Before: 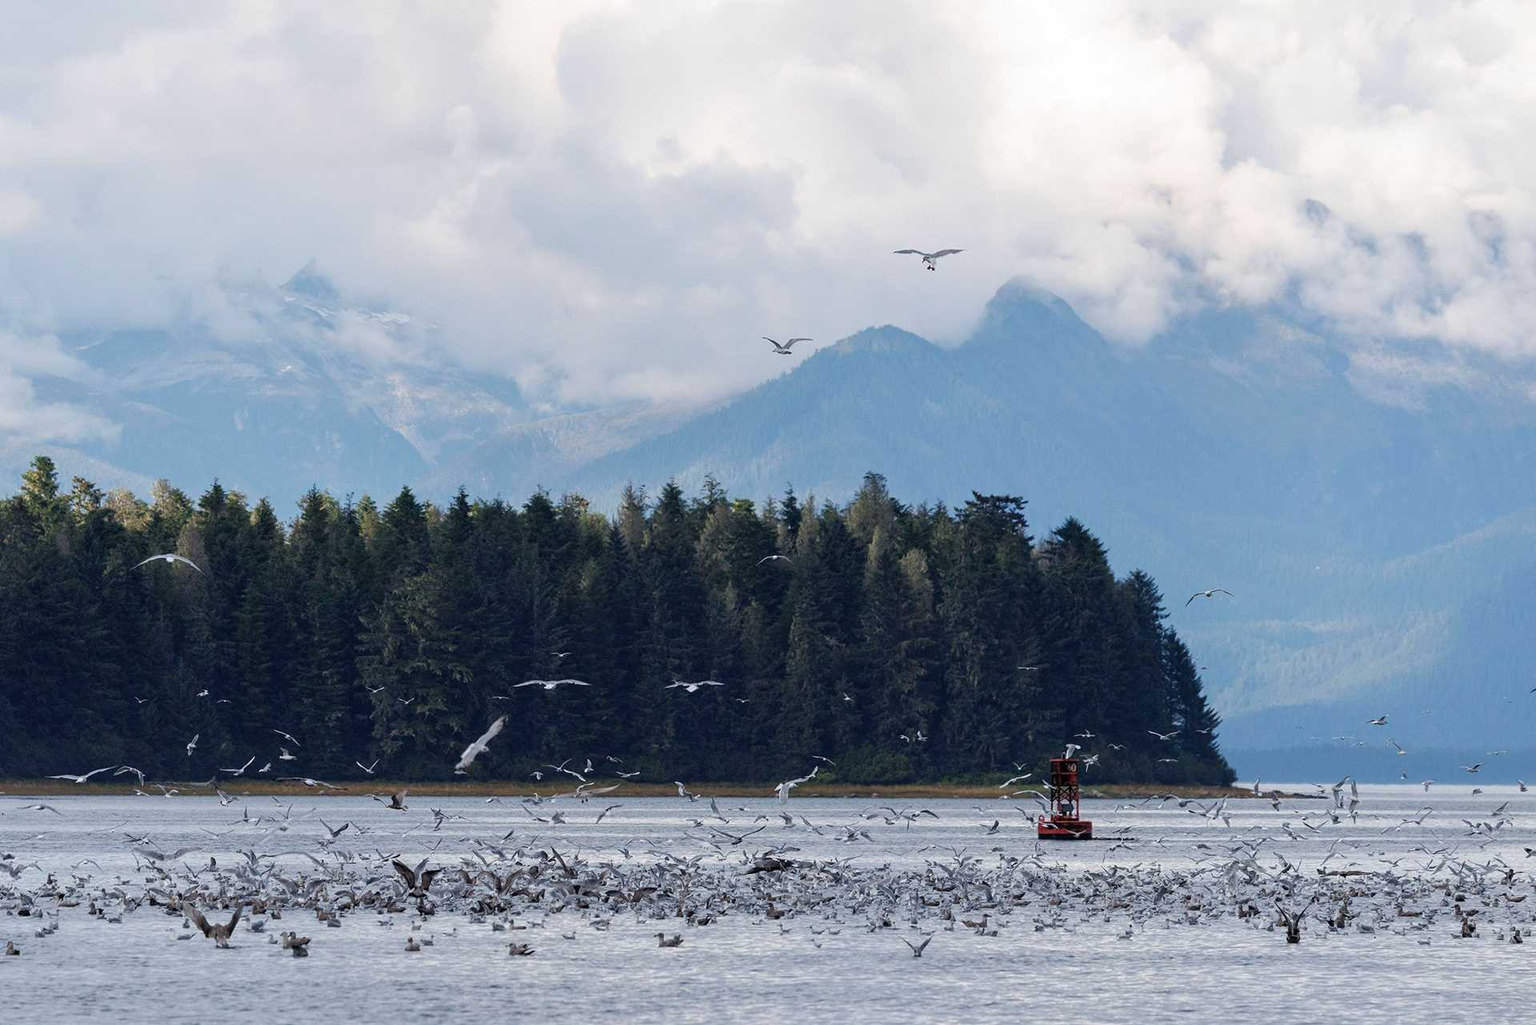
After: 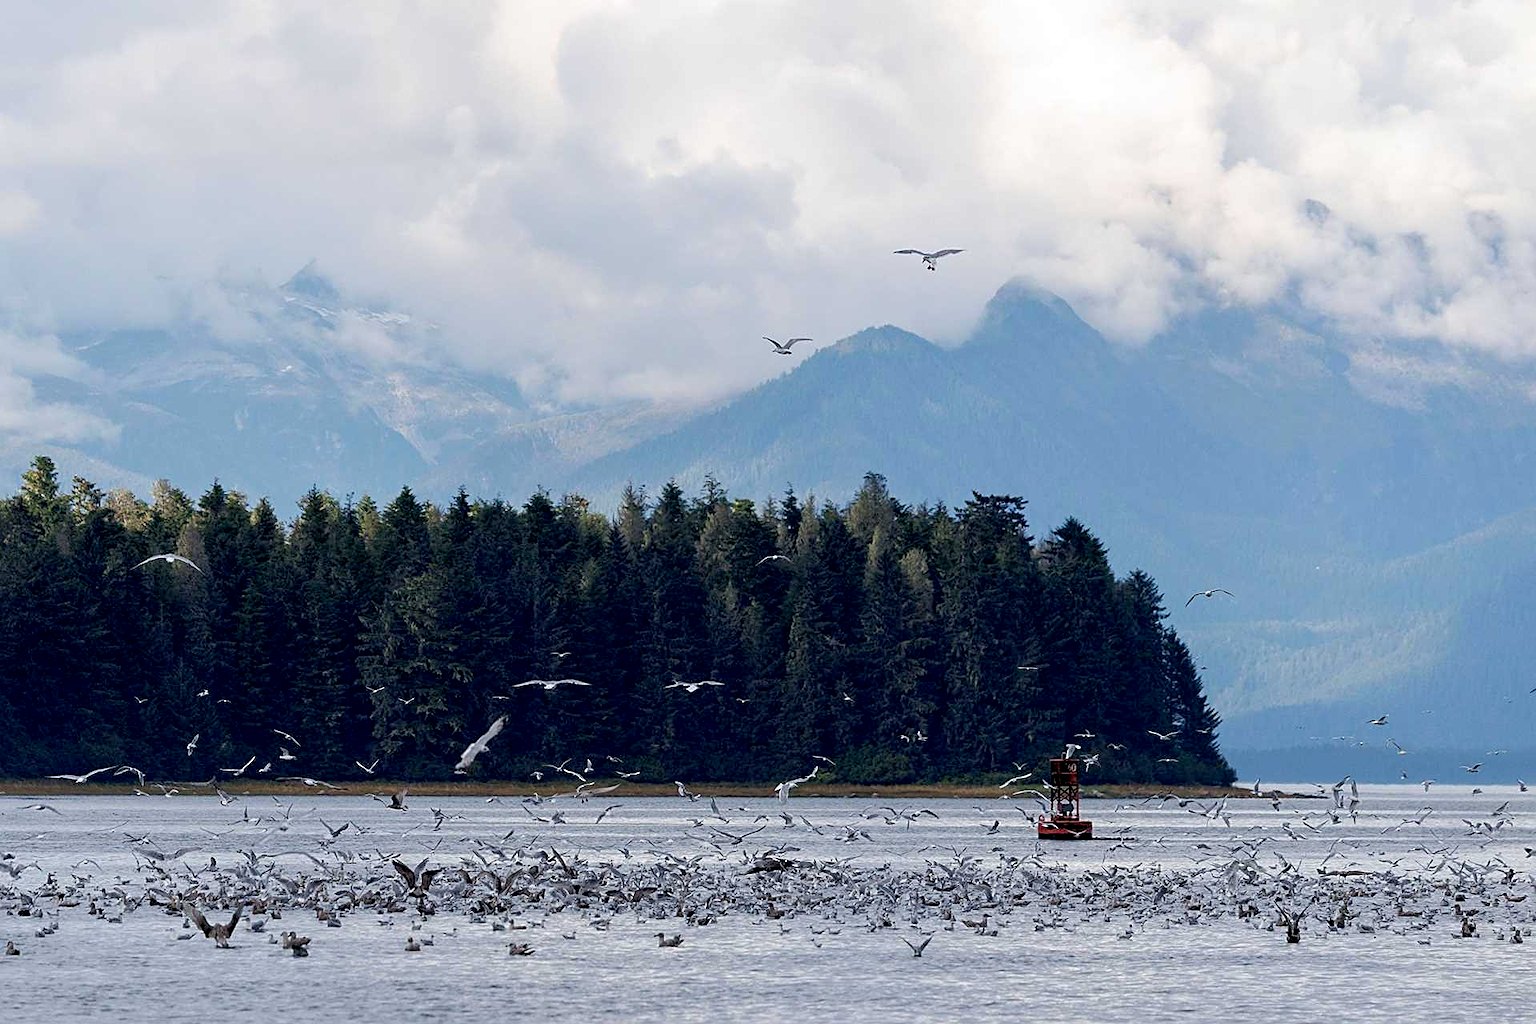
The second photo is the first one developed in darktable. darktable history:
sharpen: on, module defaults
exposure: black level correction 0.01, exposure 0.011 EV, compensate highlight preservation false
